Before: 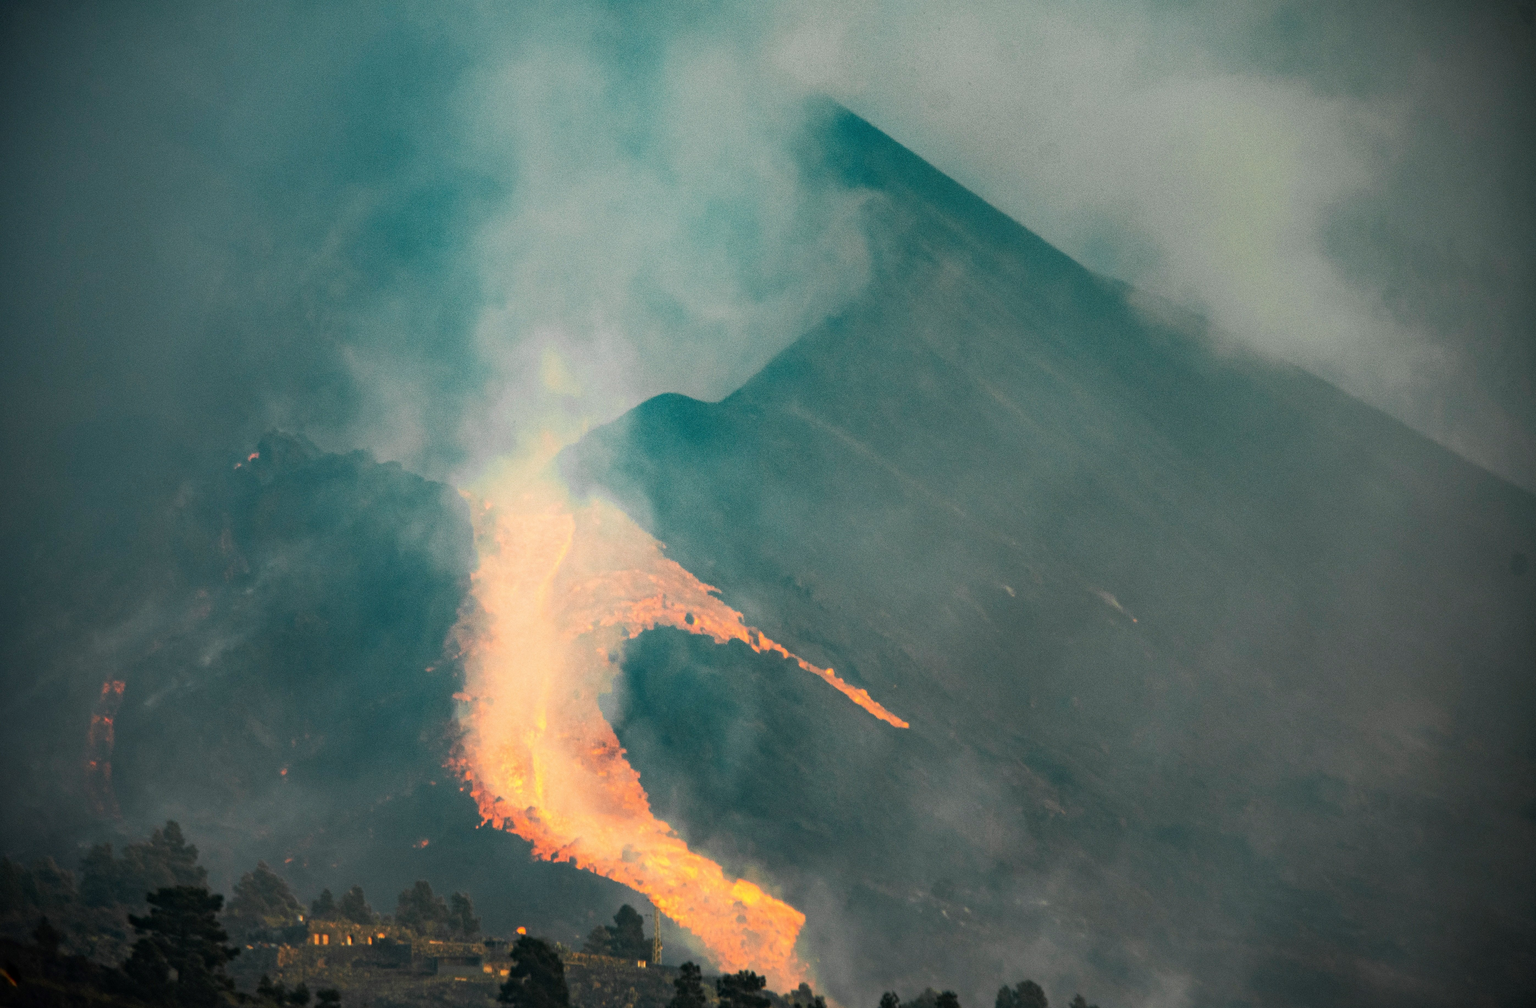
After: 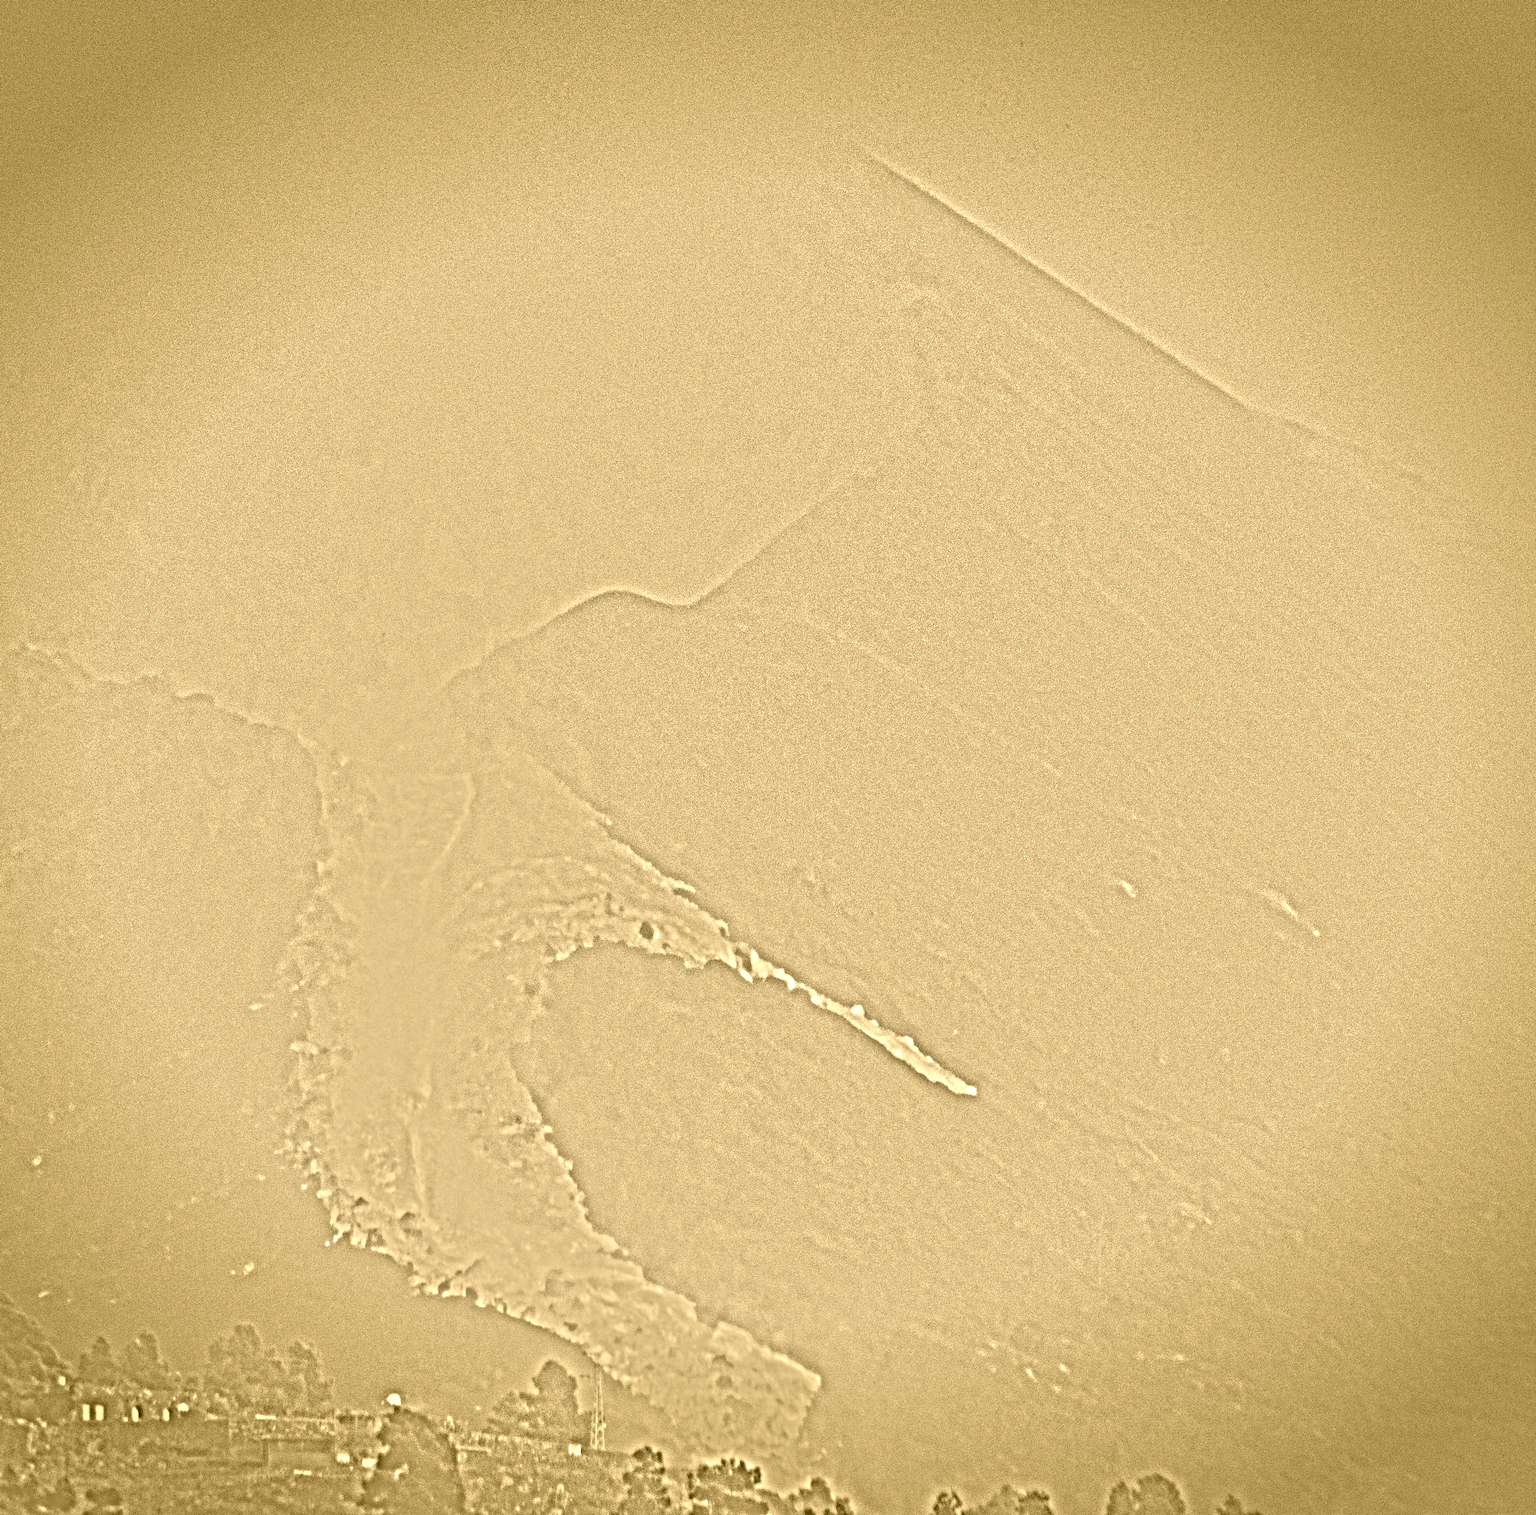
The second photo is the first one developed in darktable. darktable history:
vignetting: fall-off start 88.53%, fall-off radius 44.2%, saturation 0.376, width/height ratio 1.161
highpass: on, module defaults
colorize: hue 36°, source mix 100%
haze removal: compatibility mode true, adaptive false
crop: left 16.899%, right 16.556%
tone equalizer: -7 EV 0.15 EV, -6 EV 0.6 EV, -5 EV 1.15 EV, -4 EV 1.33 EV, -3 EV 1.15 EV, -2 EV 0.6 EV, -1 EV 0.15 EV, mask exposure compensation -0.5 EV
